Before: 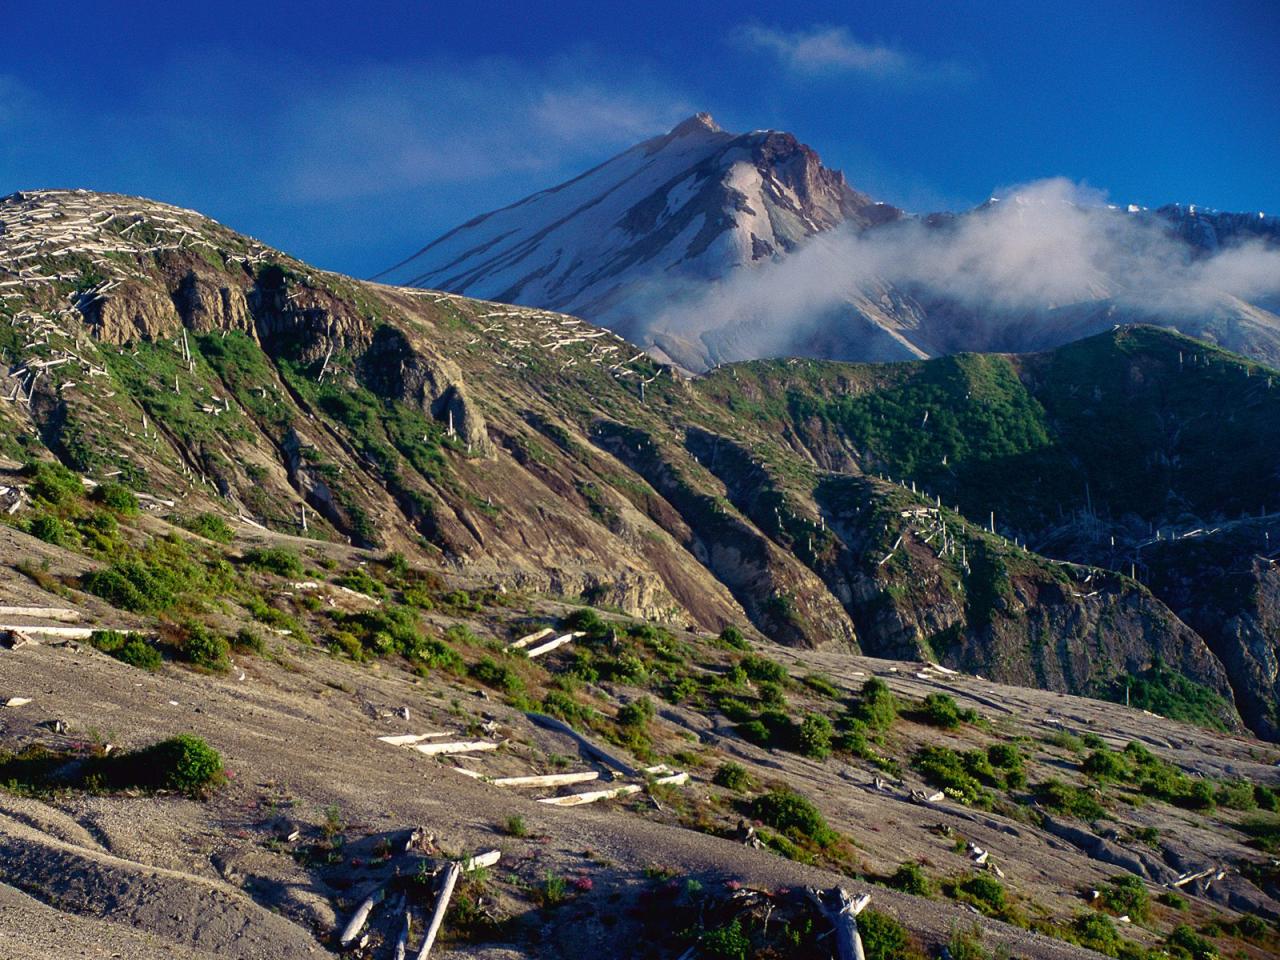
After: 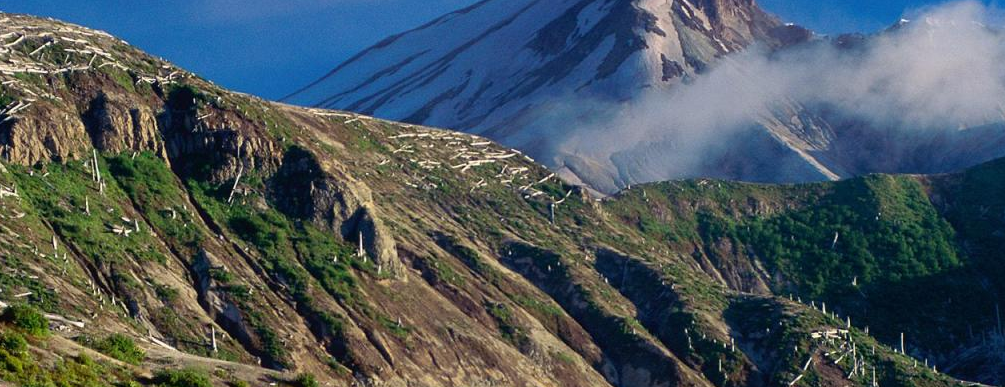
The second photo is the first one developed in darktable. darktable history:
crop: left 7.091%, top 18.664%, right 14.325%, bottom 40.371%
